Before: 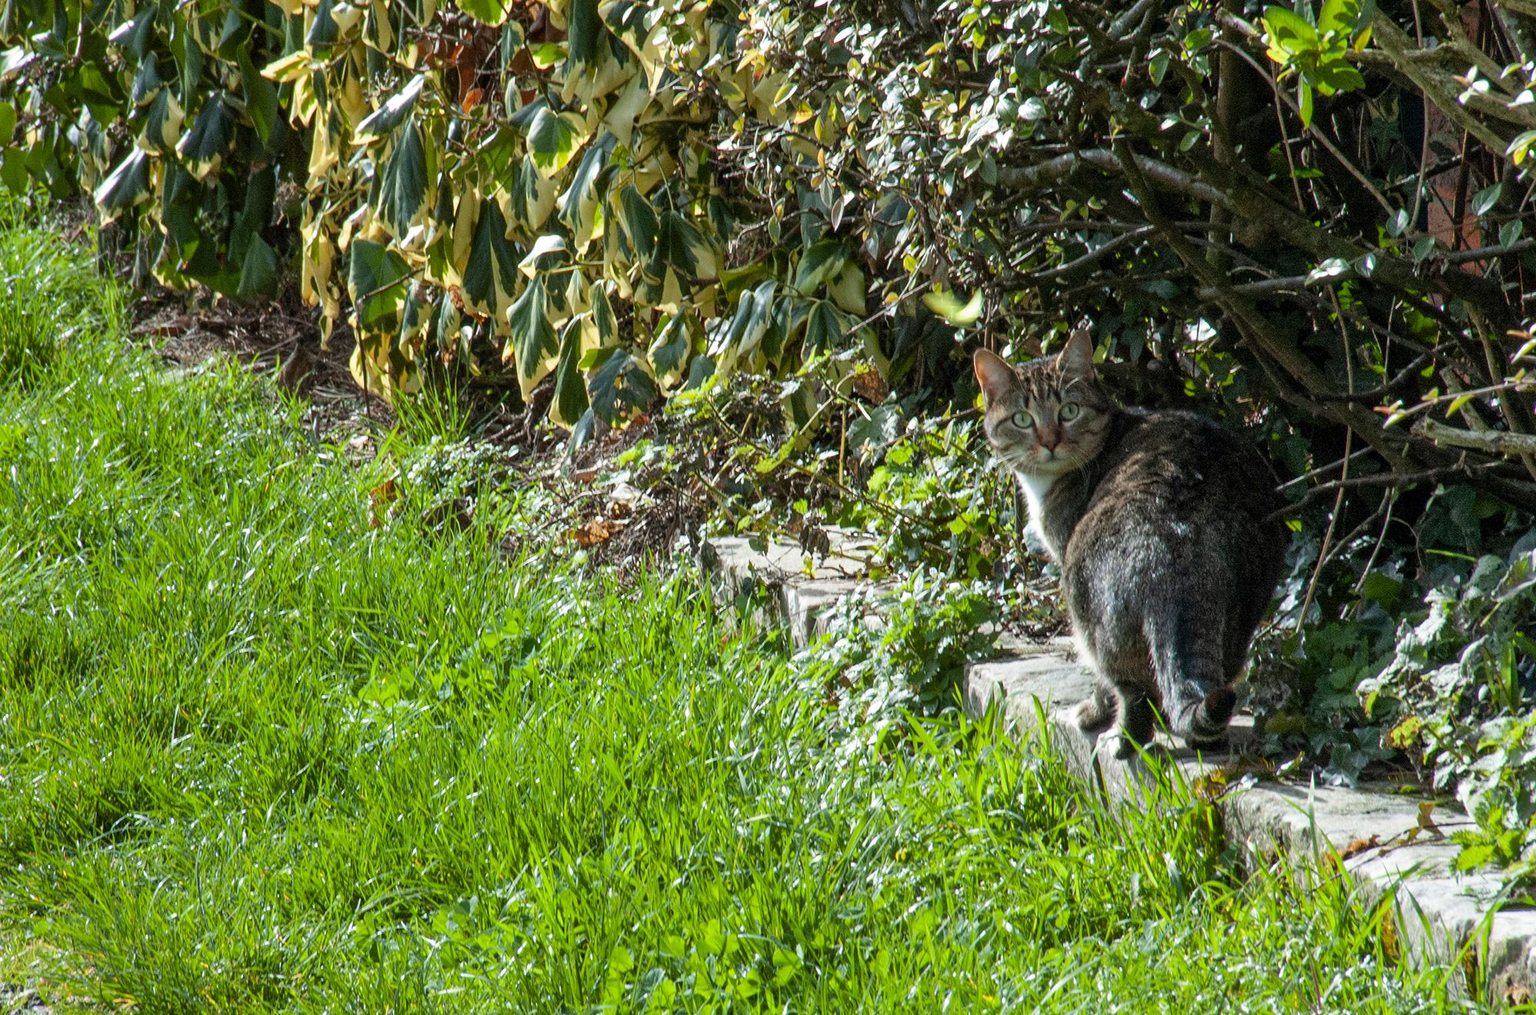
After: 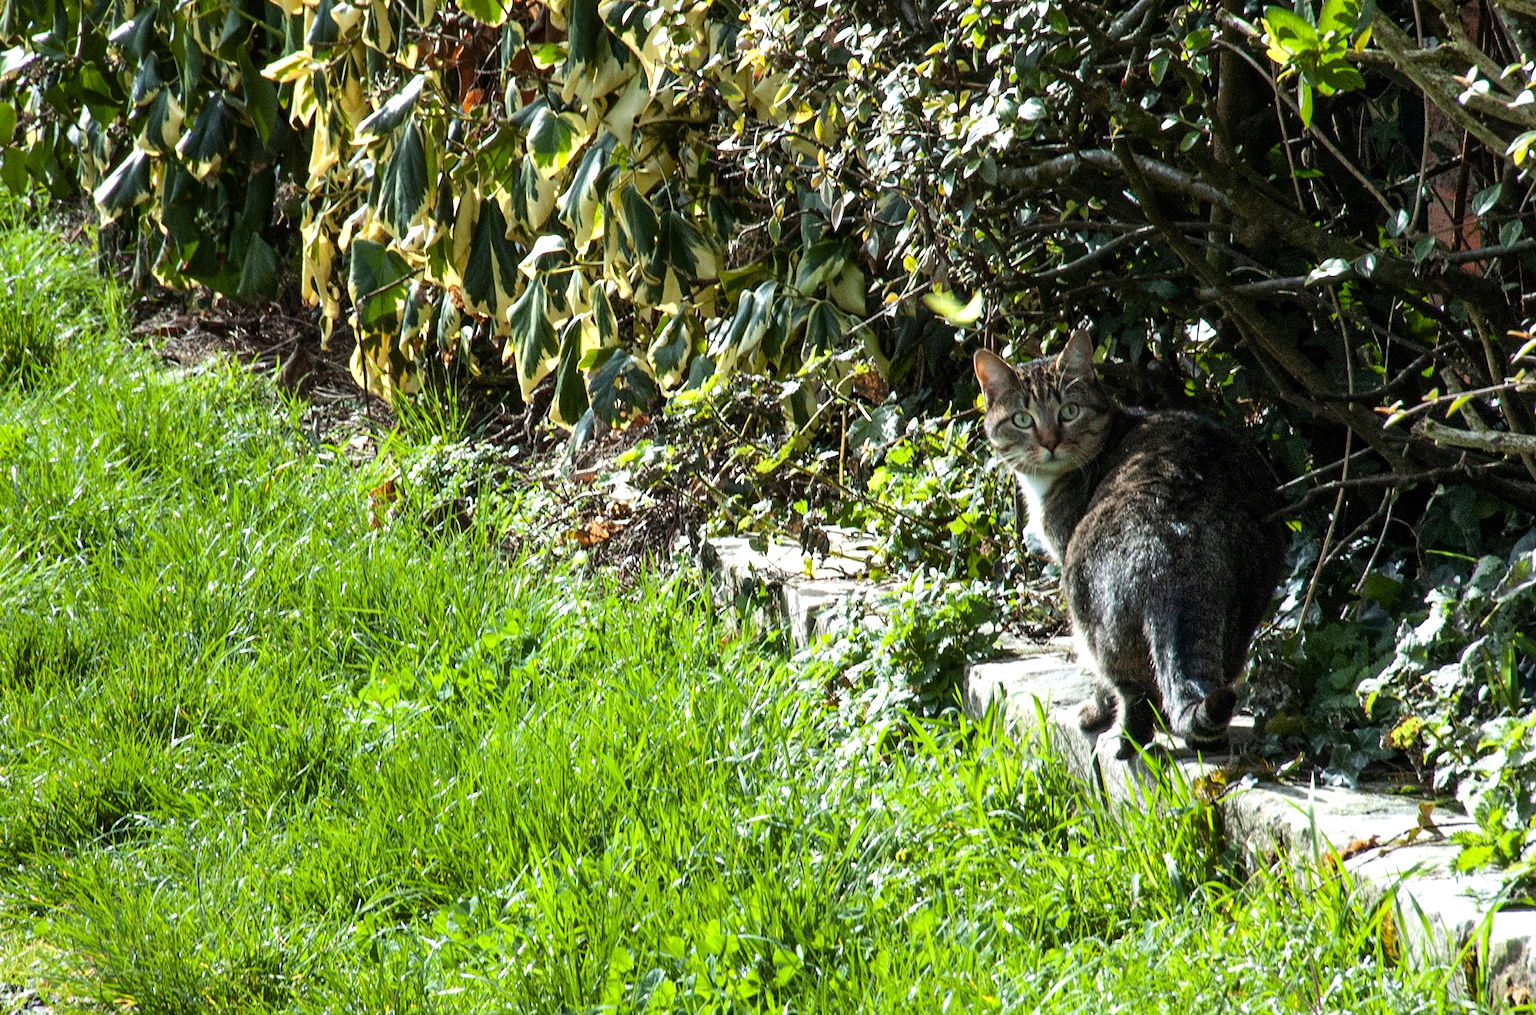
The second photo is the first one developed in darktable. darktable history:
tone equalizer: -8 EV -0.737 EV, -7 EV -0.711 EV, -6 EV -0.614 EV, -5 EV -0.39 EV, -3 EV 0.381 EV, -2 EV 0.6 EV, -1 EV 0.675 EV, +0 EV 0.762 EV, smoothing diameter 2.12%, edges refinement/feathering 24.56, mask exposure compensation -1.57 EV, filter diffusion 5
